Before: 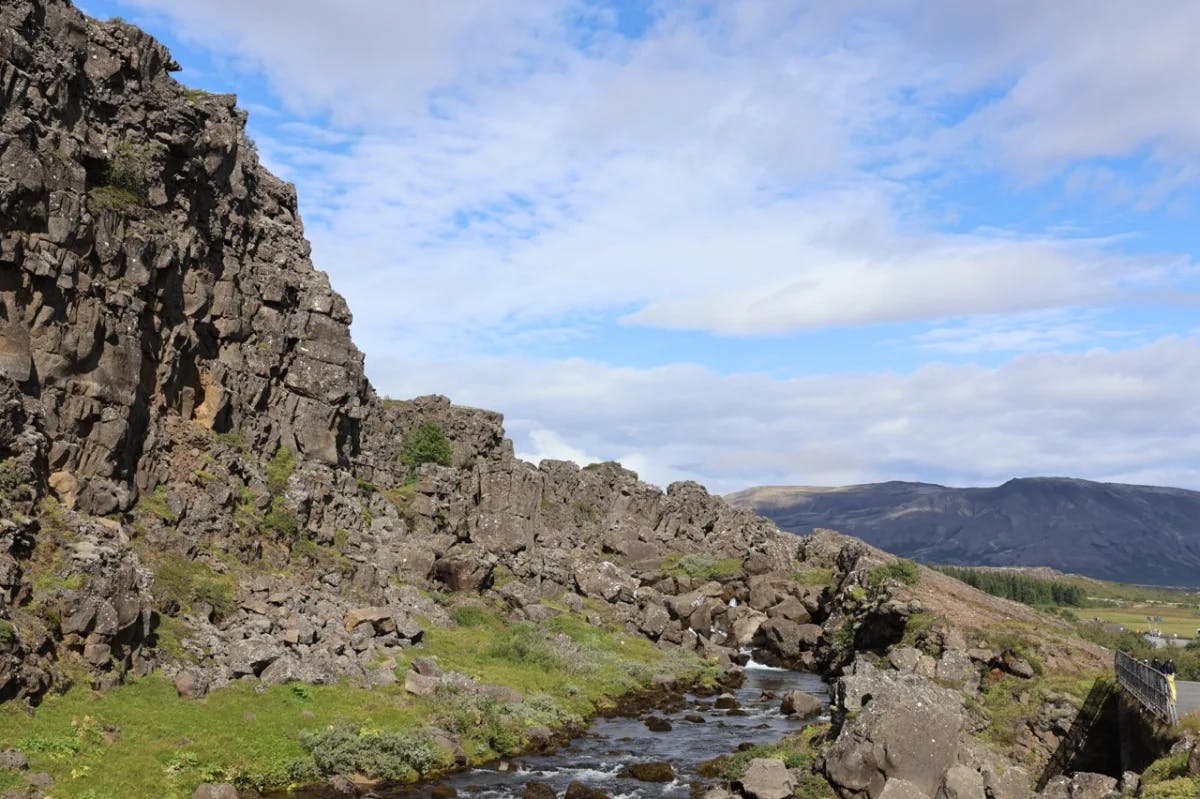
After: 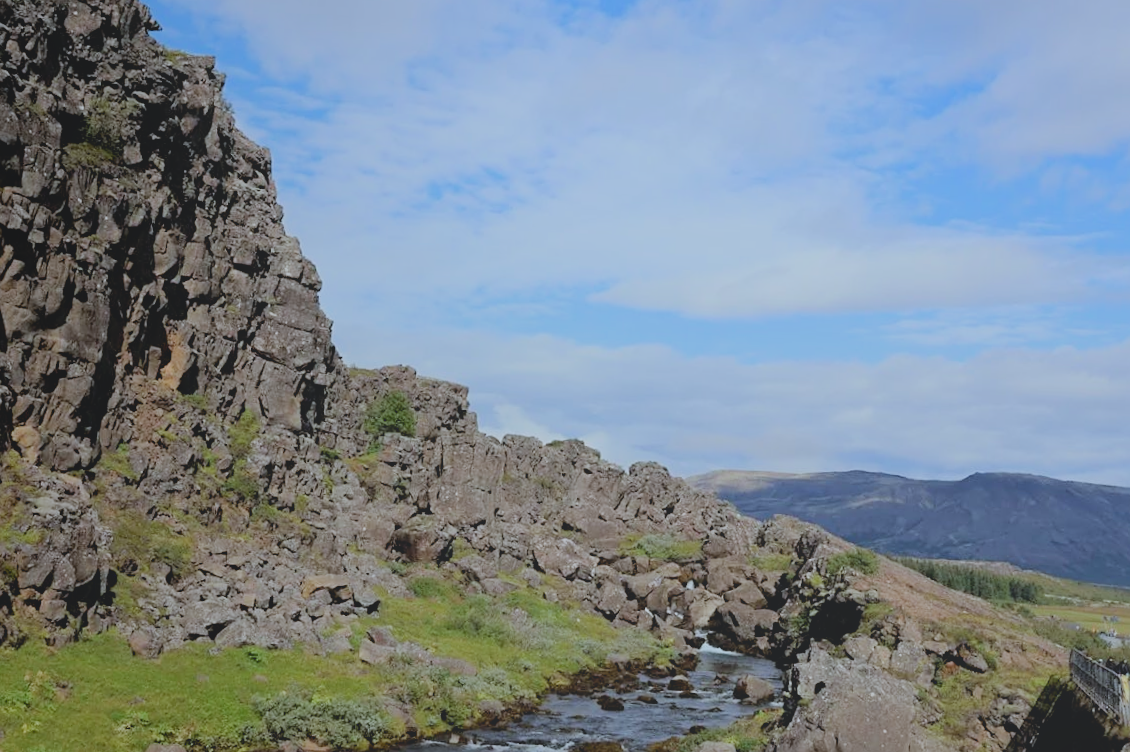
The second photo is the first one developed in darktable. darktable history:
exposure: black level correction 0.005, exposure 0.017 EV, compensate highlight preservation false
levels: levels [0, 0.492, 0.984]
color correction: highlights a* -3.85, highlights b* -10.63
filmic rgb: black relative exposure -7.65 EV, white relative exposure 4.56 EV, hardness 3.61, preserve chrominance max RGB
local contrast: detail 69%
sharpen: amount 0.215
crop and rotate: angle -2.39°
